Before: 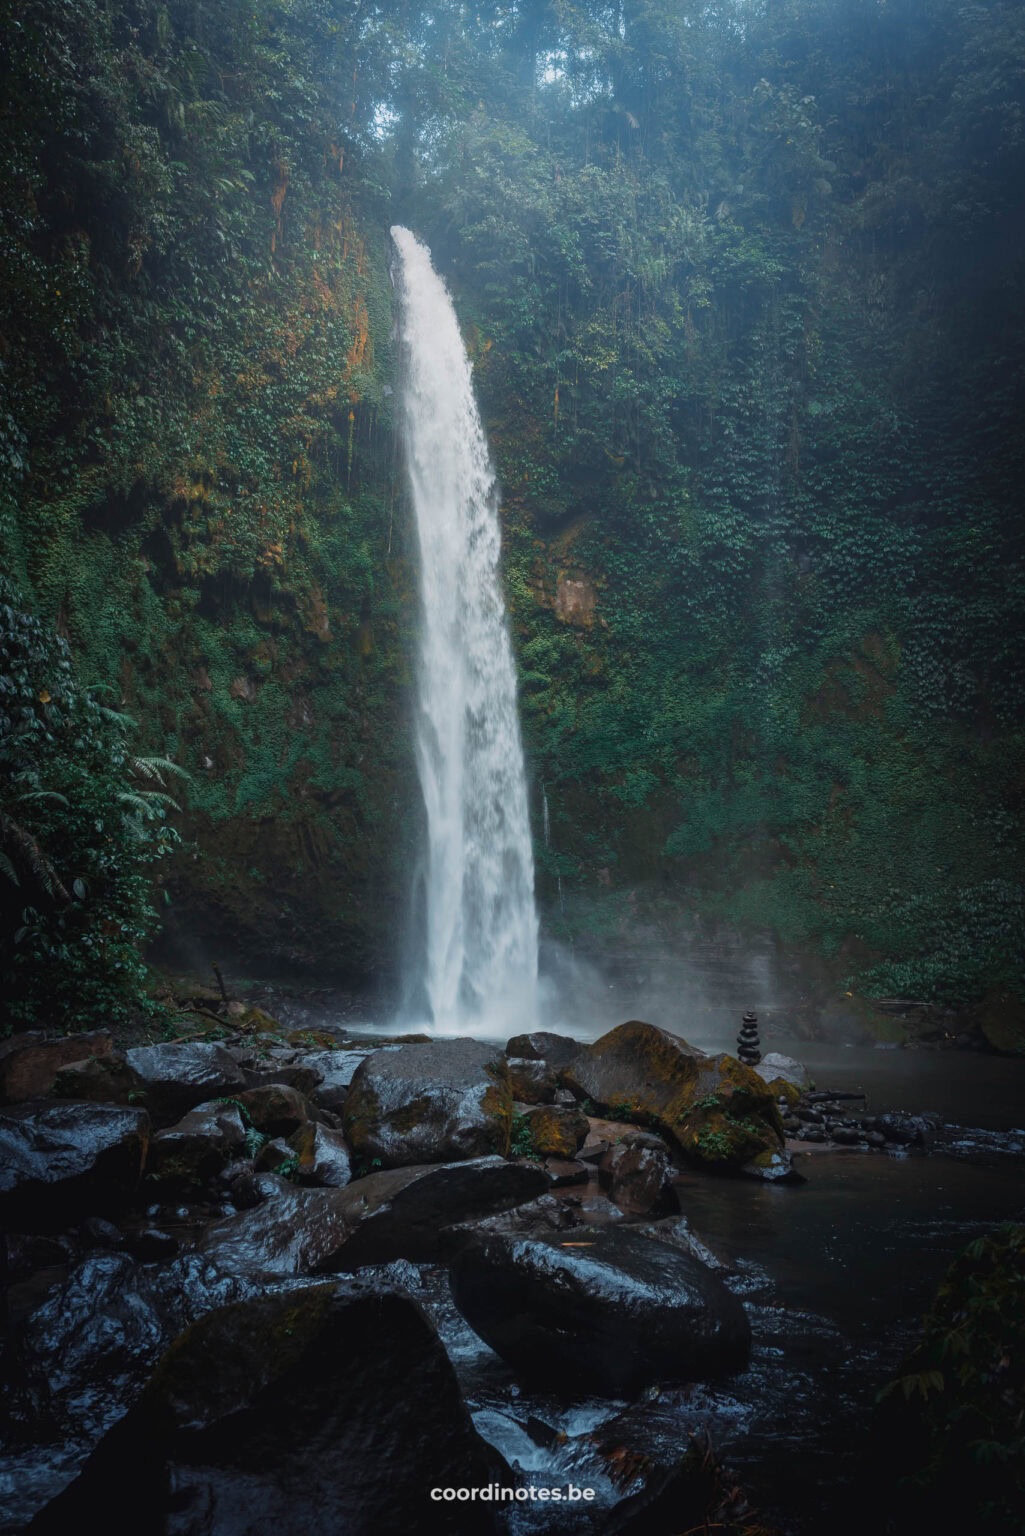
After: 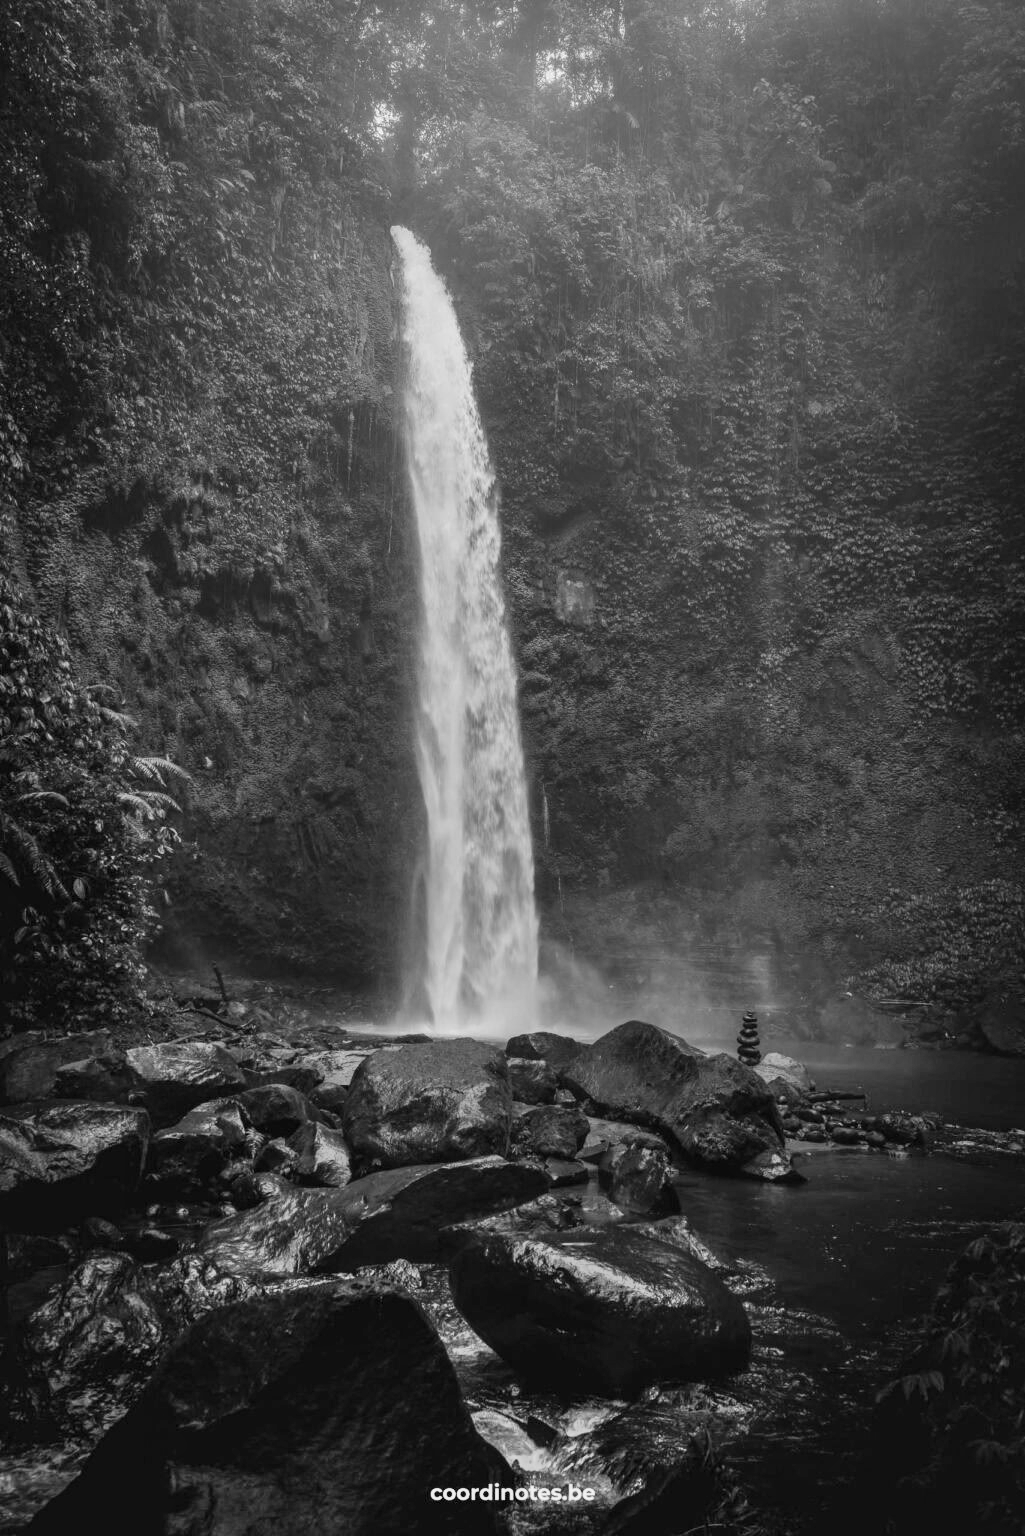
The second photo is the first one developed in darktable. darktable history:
monochrome: on, module defaults
local contrast: highlights 100%, shadows 100%, detail 120%, midtone range 0.2
shadows and highlights: low approximation 0.01, soften with gaussian
